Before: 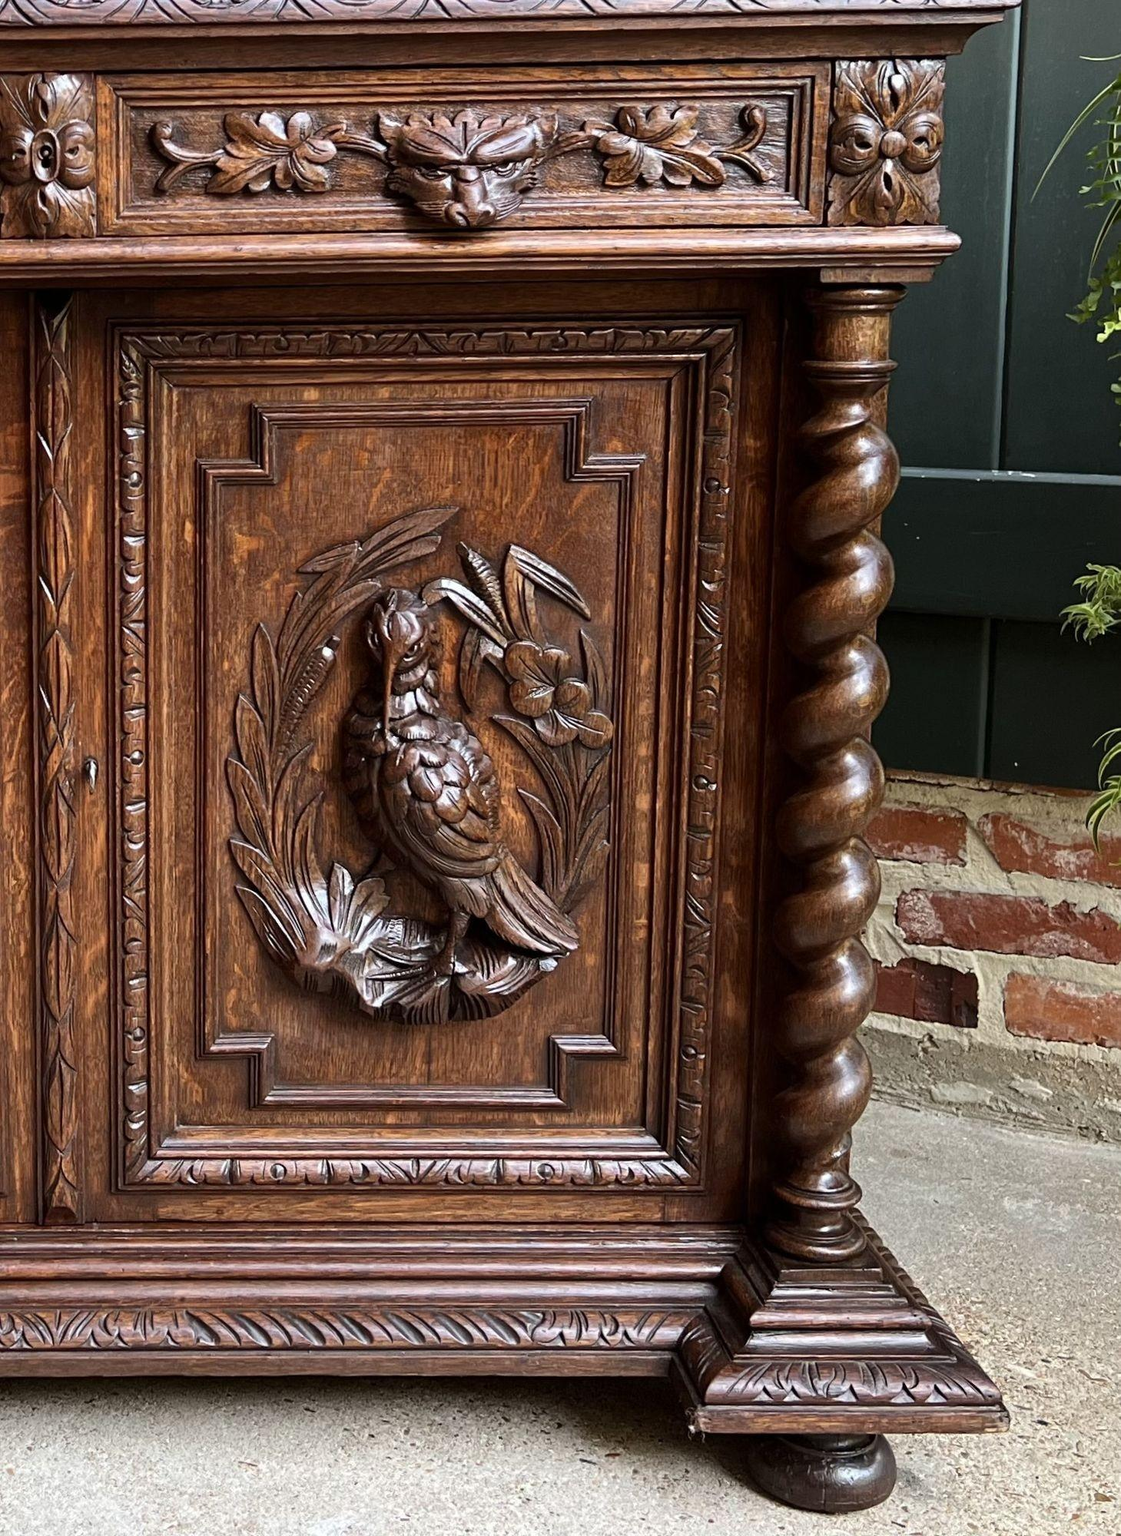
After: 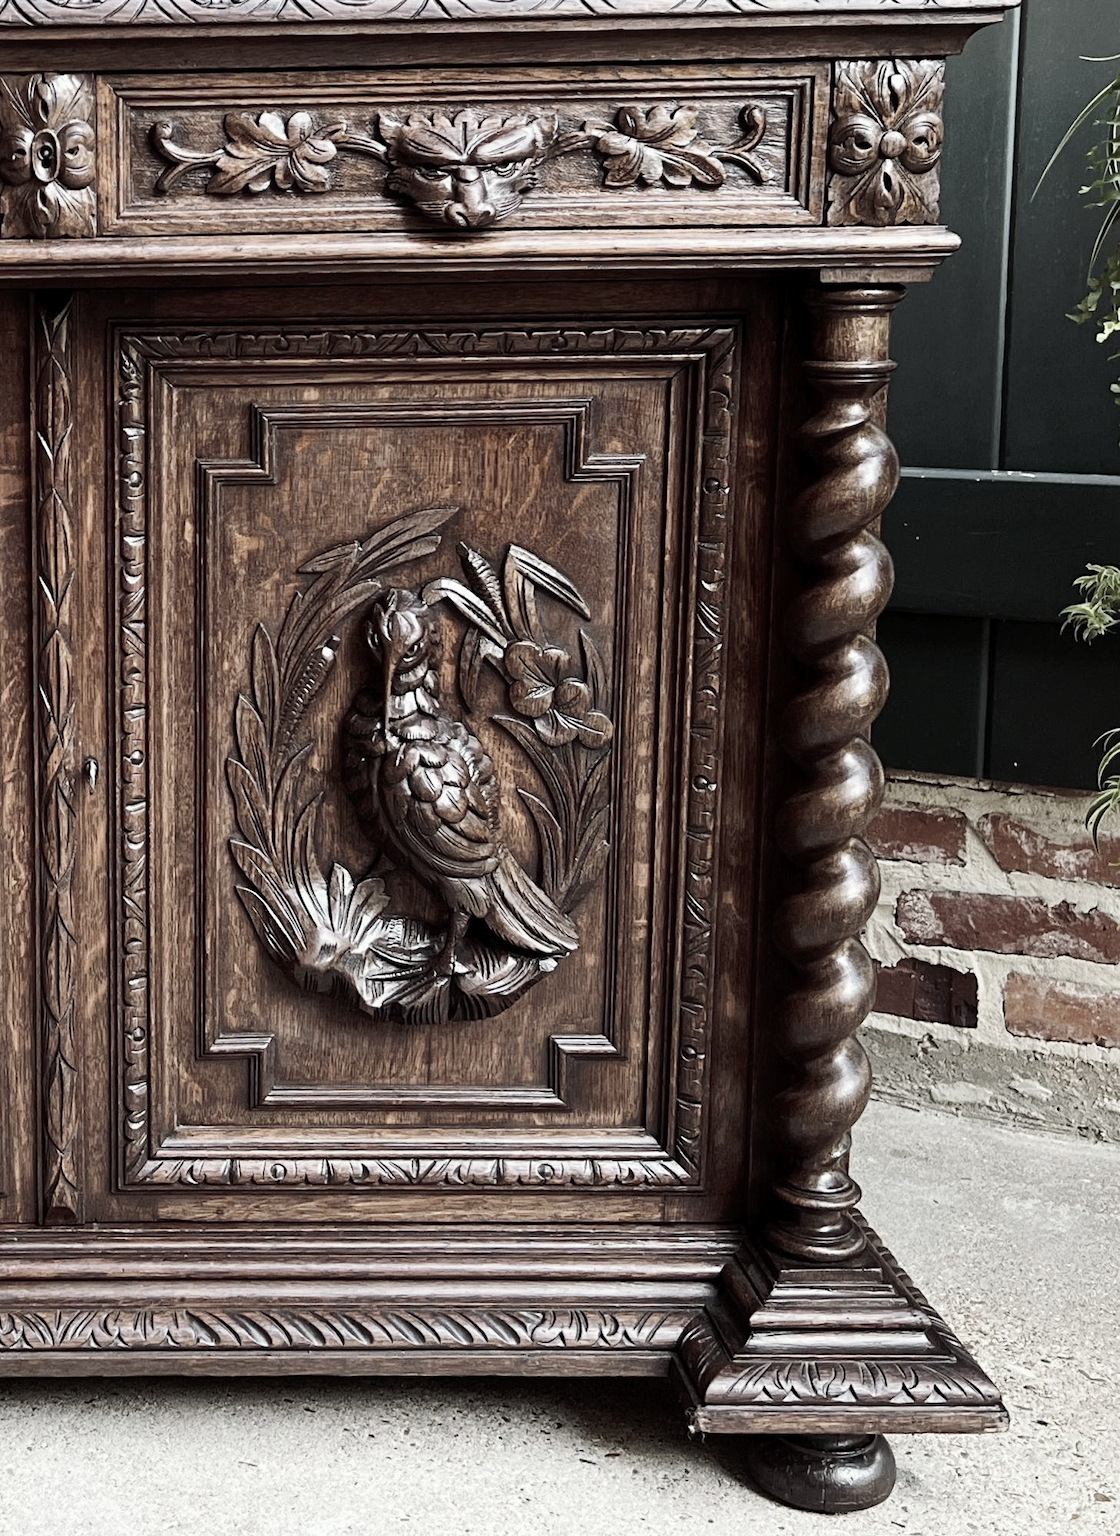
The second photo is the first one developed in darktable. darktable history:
tone curve: curves: ch0 [(0, 0) (0.003, 0.01) (0.011, 0.015) (0.025, 0.023) (0.044, 0.038) (0.069, 0.058) (0.1, 0.093) (0.136, 0.134) (0.177, 0.176) (0.224, 0.221) (0.277, 0.282) (0.335, 0.36) (0.399, 0.438) (0.468, 0.54) (0.543, 0.632) (0.623, 0.724) (0.709, 0.814) (0.801, 0.885) (0.898, 0.947) (1, 1)], preserve colors none
color look up table: target L [96.74, 88.93, 90.48, 81.01, 79.13, 77.76, 61.58, 69.91, 53.91, 45.91, 38.77, 22.47, 11.35, 200.5, 83.7, 83.14, 77.51, 74.64, 48.5, 34.71, 49.43, 33.65, 44.71, 32.96, 20.61, 17.72, 12.96, 93.96, 80.17, 75.29, 67.77, 36.77, 49.63, 50.04, 47.13, 37.53, 44.65, 37.21, 24.06, 17.36, 4.691, 6.867, 92.68, 76.25, 73.52, 69.1, 51.96, 35.3, 17.72], target a [-10.61, -15.09, -7.705, -28.74, -17.4, -22.46, -37.91, -11.75, -5.889, -8.351, -21.18, -13.95, 0.032, 0, -9.774, 0.697, 2.706, 12.81, 20.18, 39.73, 11.11, 39.83, 1.988, 17.15, 34.12, 11.5, 21.54, -0.738, 10.41, 1.613, 19.9, 44.46, -7.393, 26.75, 18.75, 32.91, 4.575, 8.963, 36.1, 27.23, 13.95, 7.373, -13.29, -31.2, -14.65, -2.448, -5.483, -13.31, -4.743], target b [21.49, 22.44, 5.646, 5.96, 9.67, 37.87, 28.91, 2.846, 9.766, 22.36, 13.35, 15.44, 3.821, 0, 45.75, 16.02, 23.09, 3.243, 27.89, 11.27, 19.94, -2.408, 1.271, 8.333, 19.38, 8.072, -1.282, -0.235, -8.238, -13.39, -18.27, -26.99, -28.2, -30.12, -4.141, -15.74, -15.86, -37.38, -37.86, -14.46, -29.05, -8.045, -3.499, -14.93, -17.07, -4.301, -15.66, -3.251, -12.15], num patches 49
